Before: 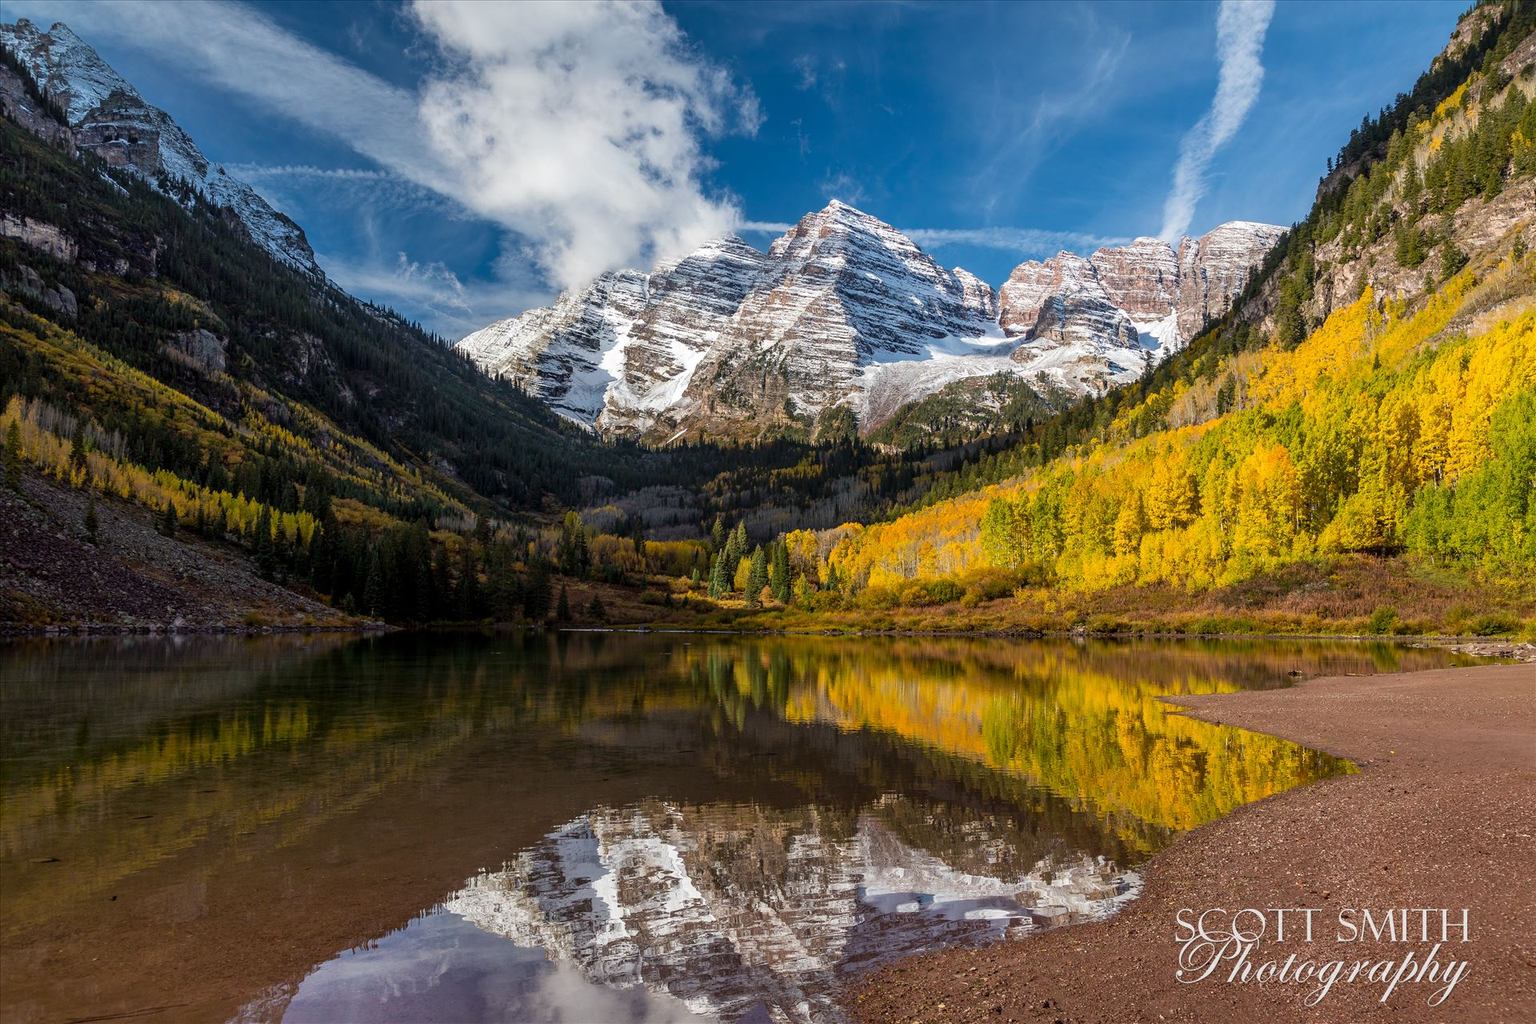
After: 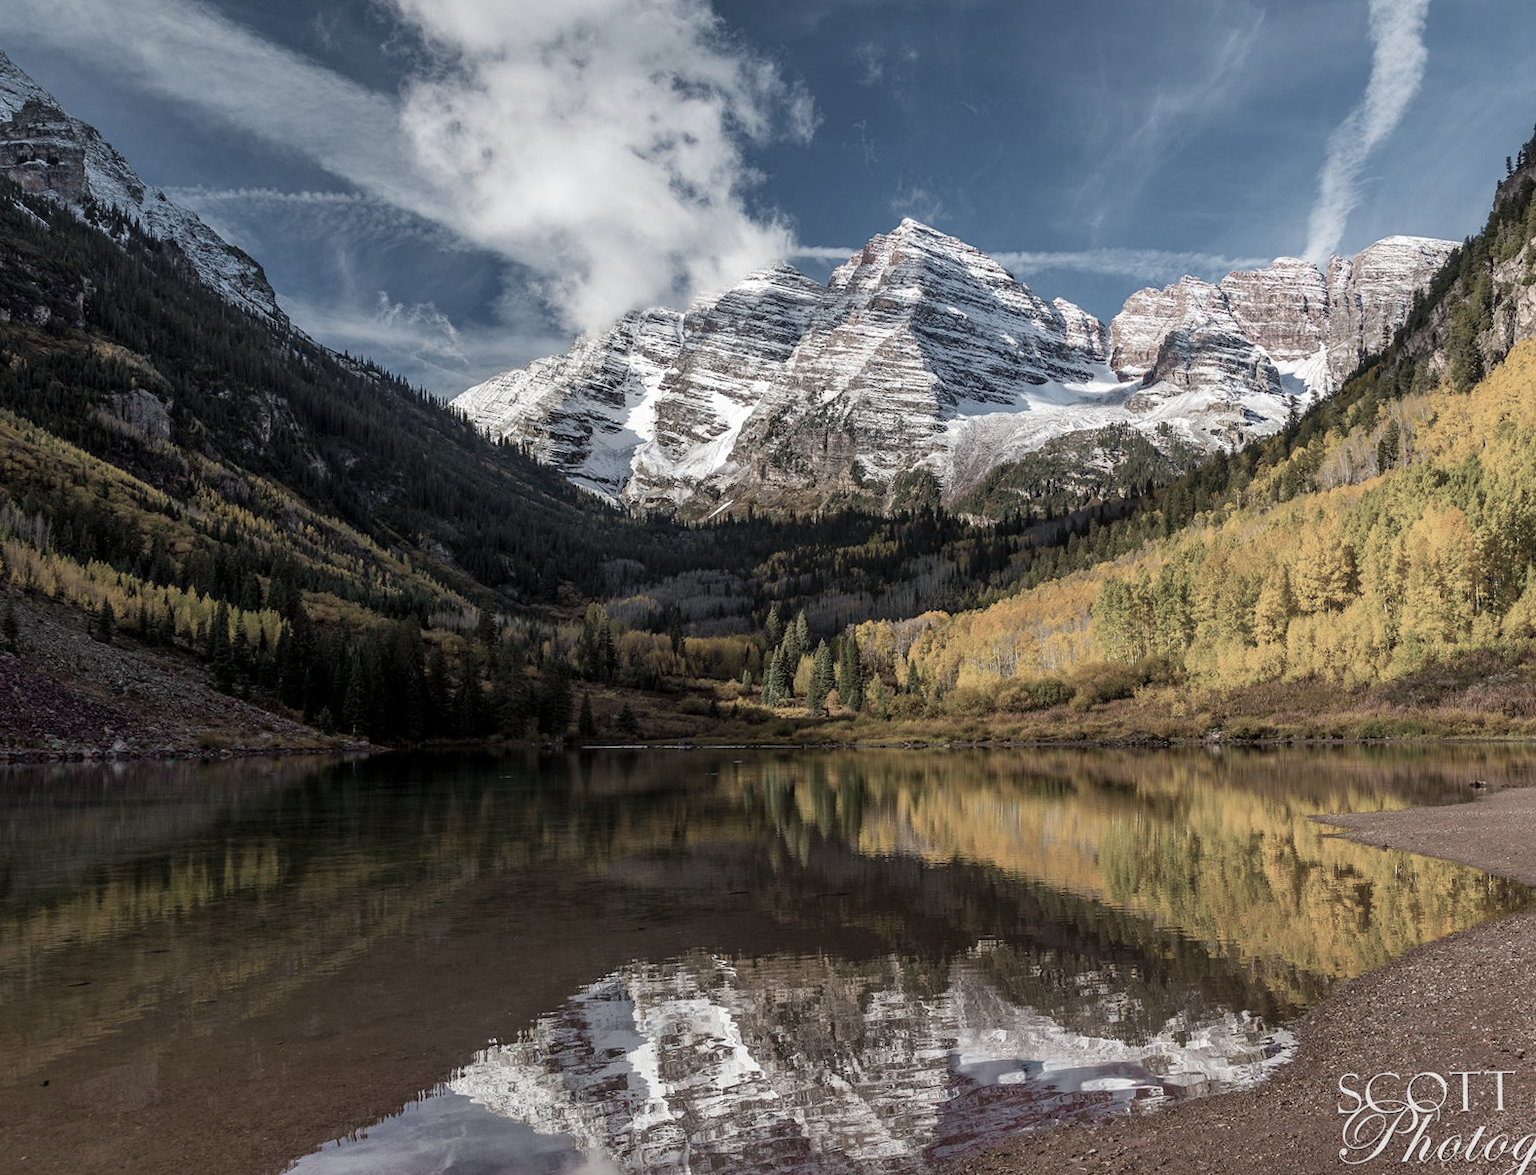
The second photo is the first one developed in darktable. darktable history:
crop and rotate: angle 1°, left 4.281%, top 0.642%, right 11.383%, bottom 2.486%
color zones: curves: ch0 [(0, 0.6) (0.129, 0.508) (0.193, 0.483) (0.429, 0.5) (0.571, 0.5) (0.714, 0.5) (0.857, 0.5) (1, 0.6)]; ch1 [(0, 0.481) (0.112, 0.245) (0.213, 0.223) (0.429, 0.233) (0.571, 0.231) (0.683, 0.242) (0.857, 0.296) (1, 0.481)]
